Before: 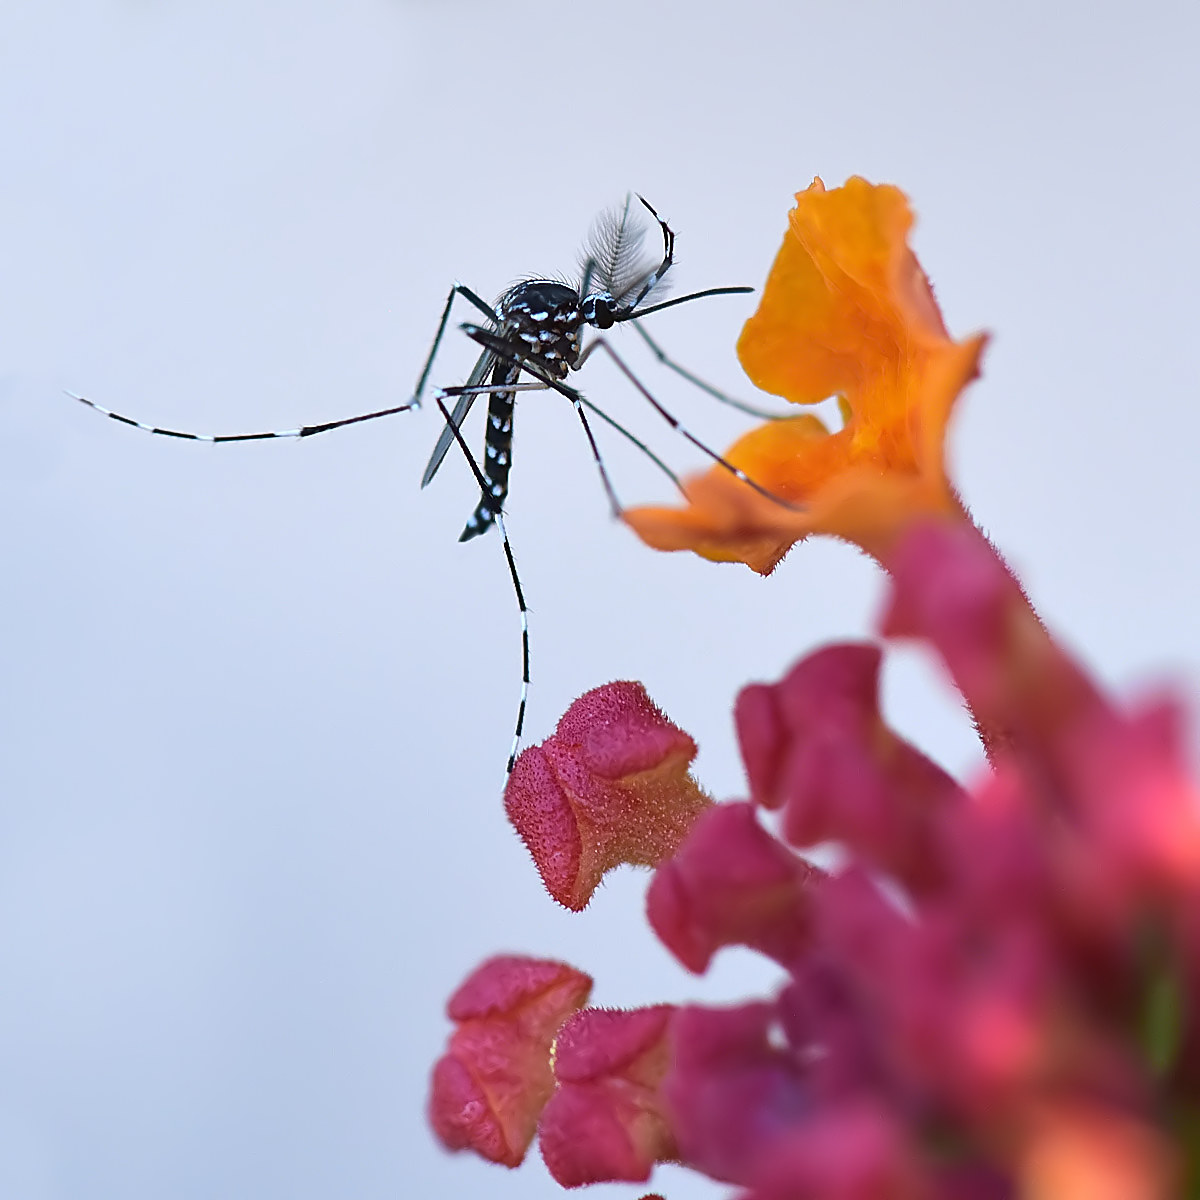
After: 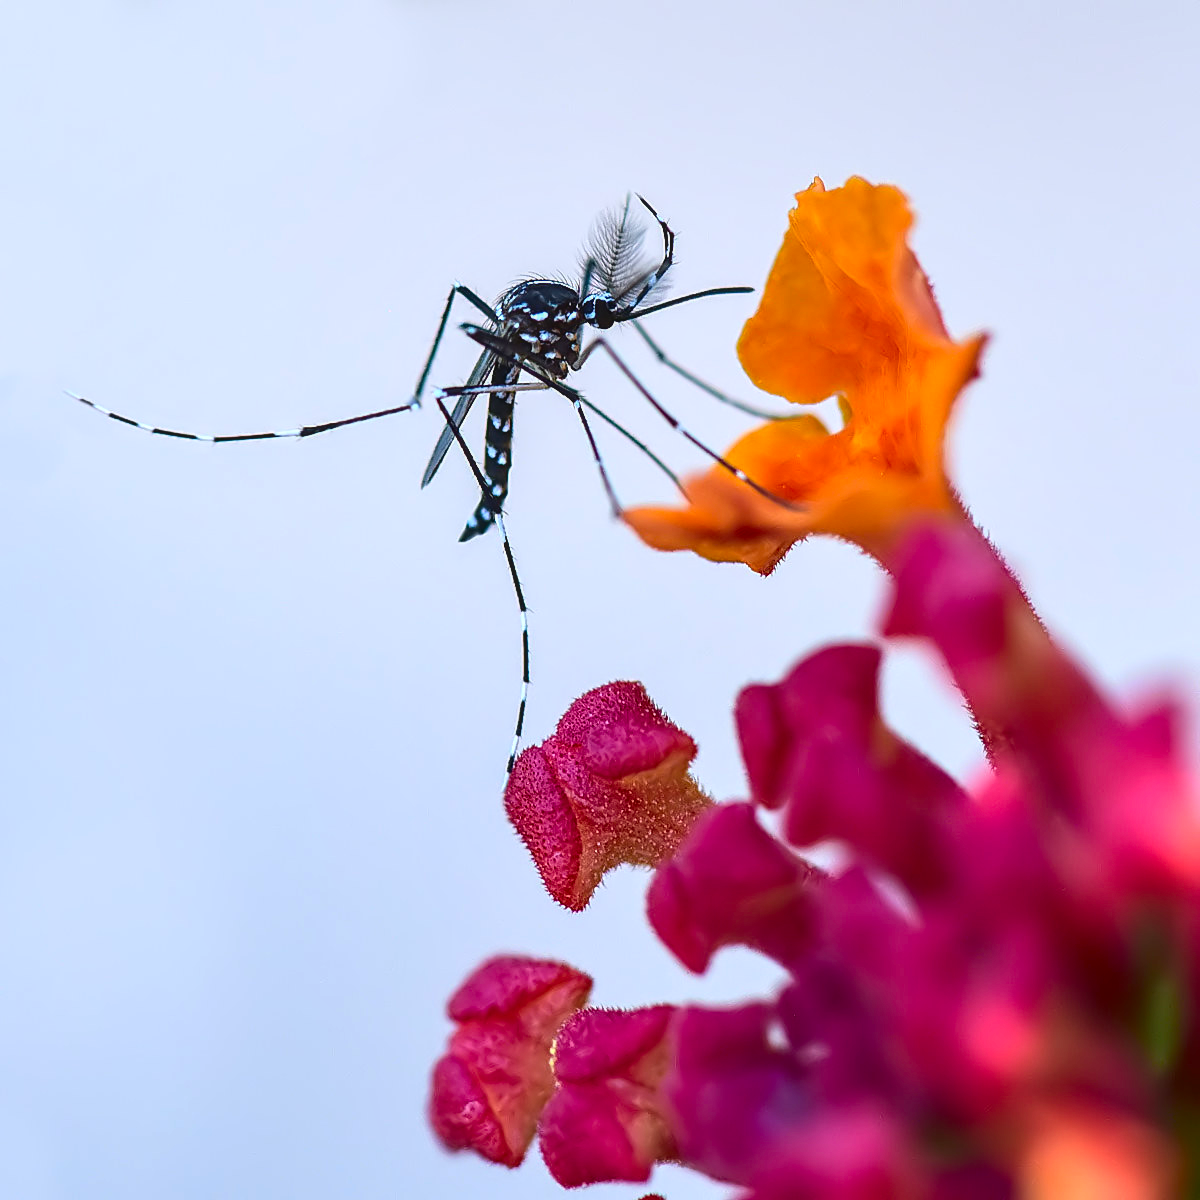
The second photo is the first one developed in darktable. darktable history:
local contrast: on, module defaults
contrast brightness saturation: contrast 0.183, saturation 0.305
